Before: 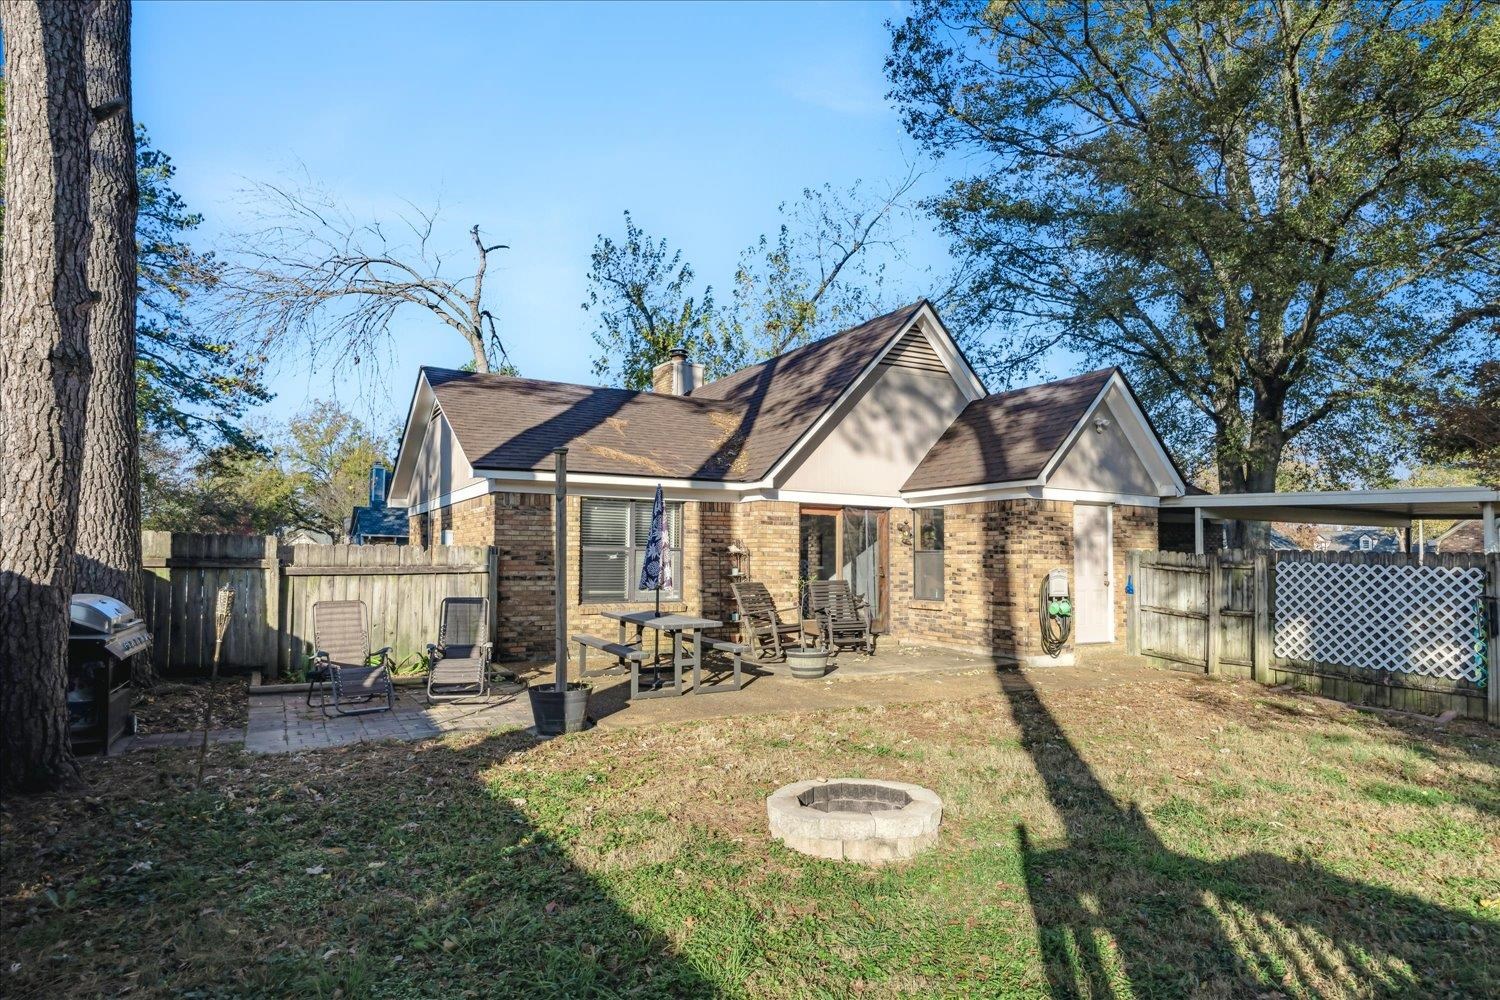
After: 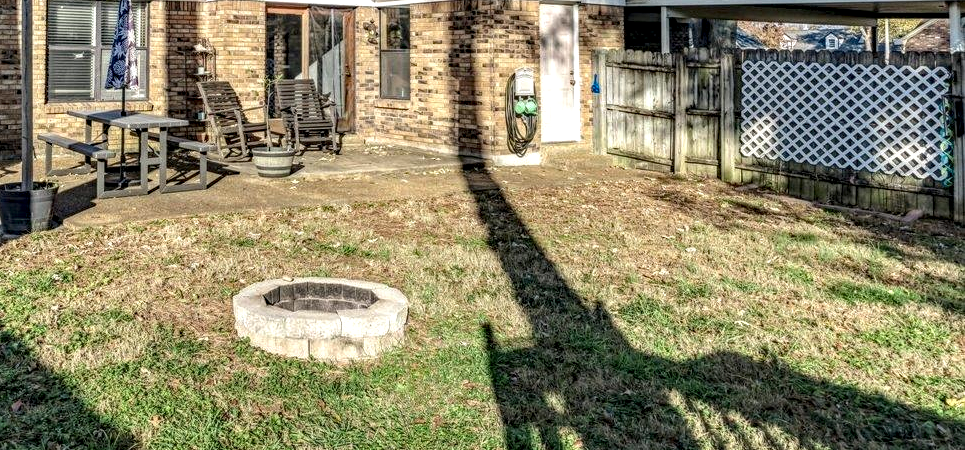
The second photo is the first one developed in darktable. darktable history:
crop and rotate: left 35.663%, top 50.185%, bottom 4.799%
haze removal: strength 0.28, distance 0.246, compatibility mode true, adaptive false
local contrast: detail 160%
